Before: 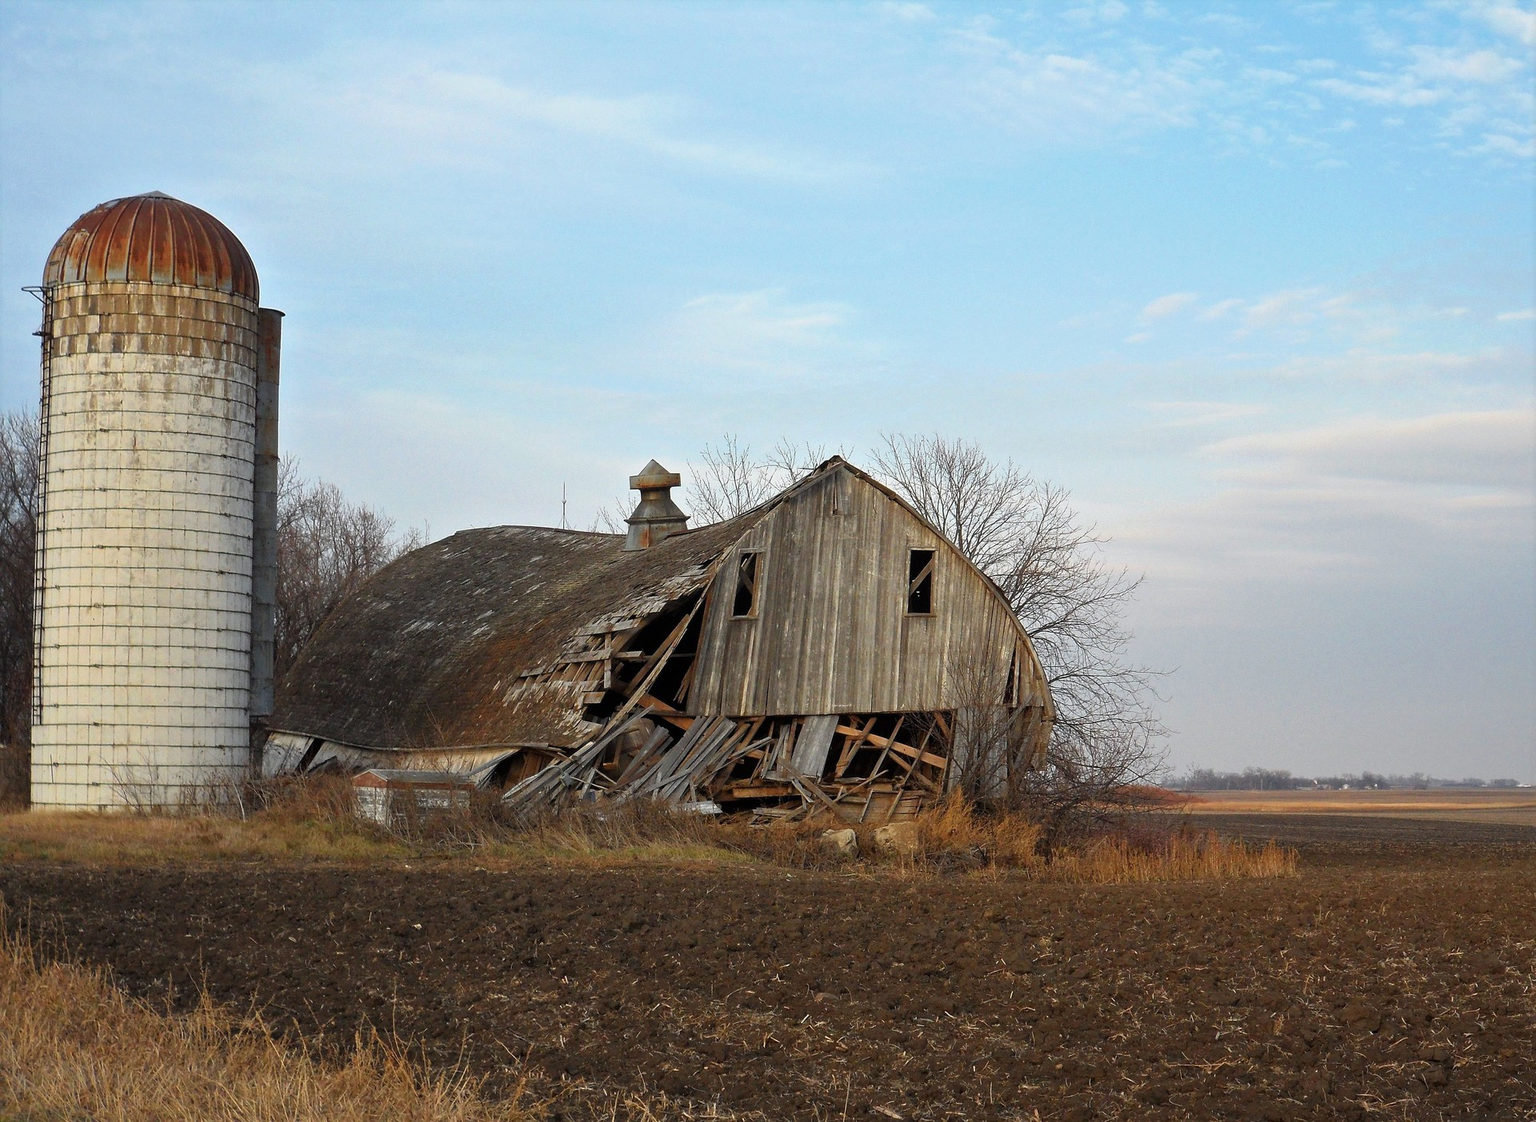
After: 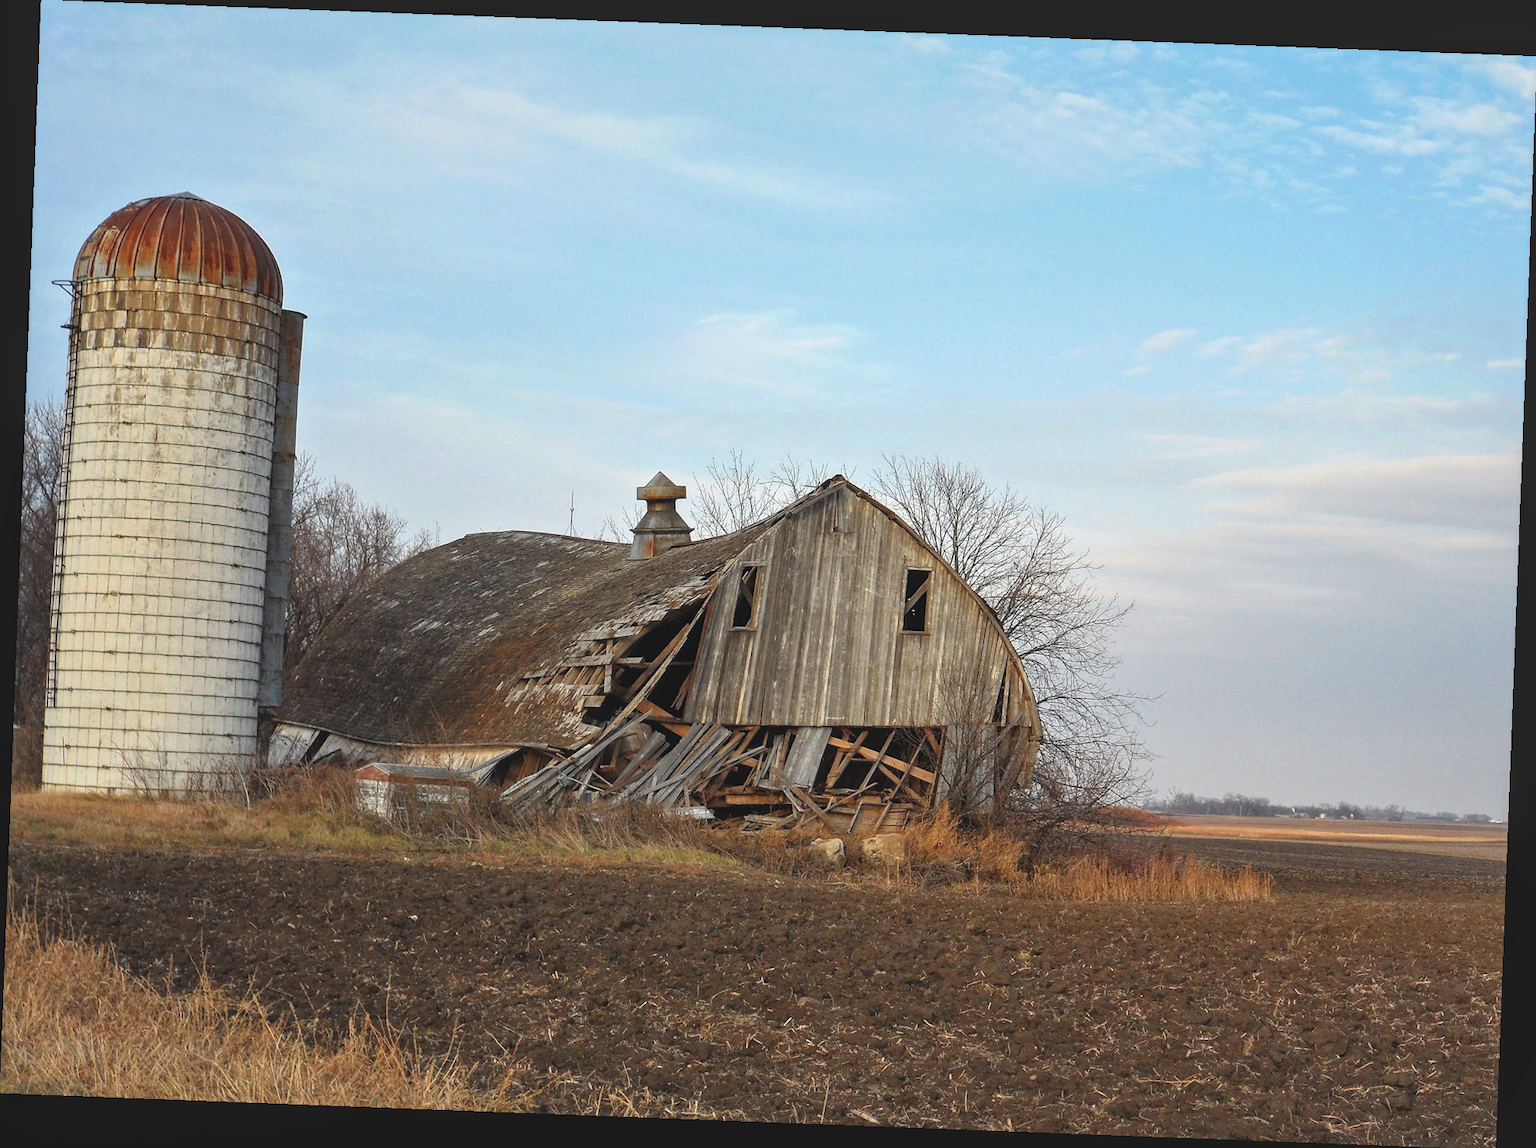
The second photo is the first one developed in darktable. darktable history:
rotate and perspective: rotation 2.17°, automatic cropping off
levels: levels [0, 0.478, 1]
local contrast: on, module defaults
exposure: black level correction -0.008, exposure 0.067 EV, compensate highlight preservation false
